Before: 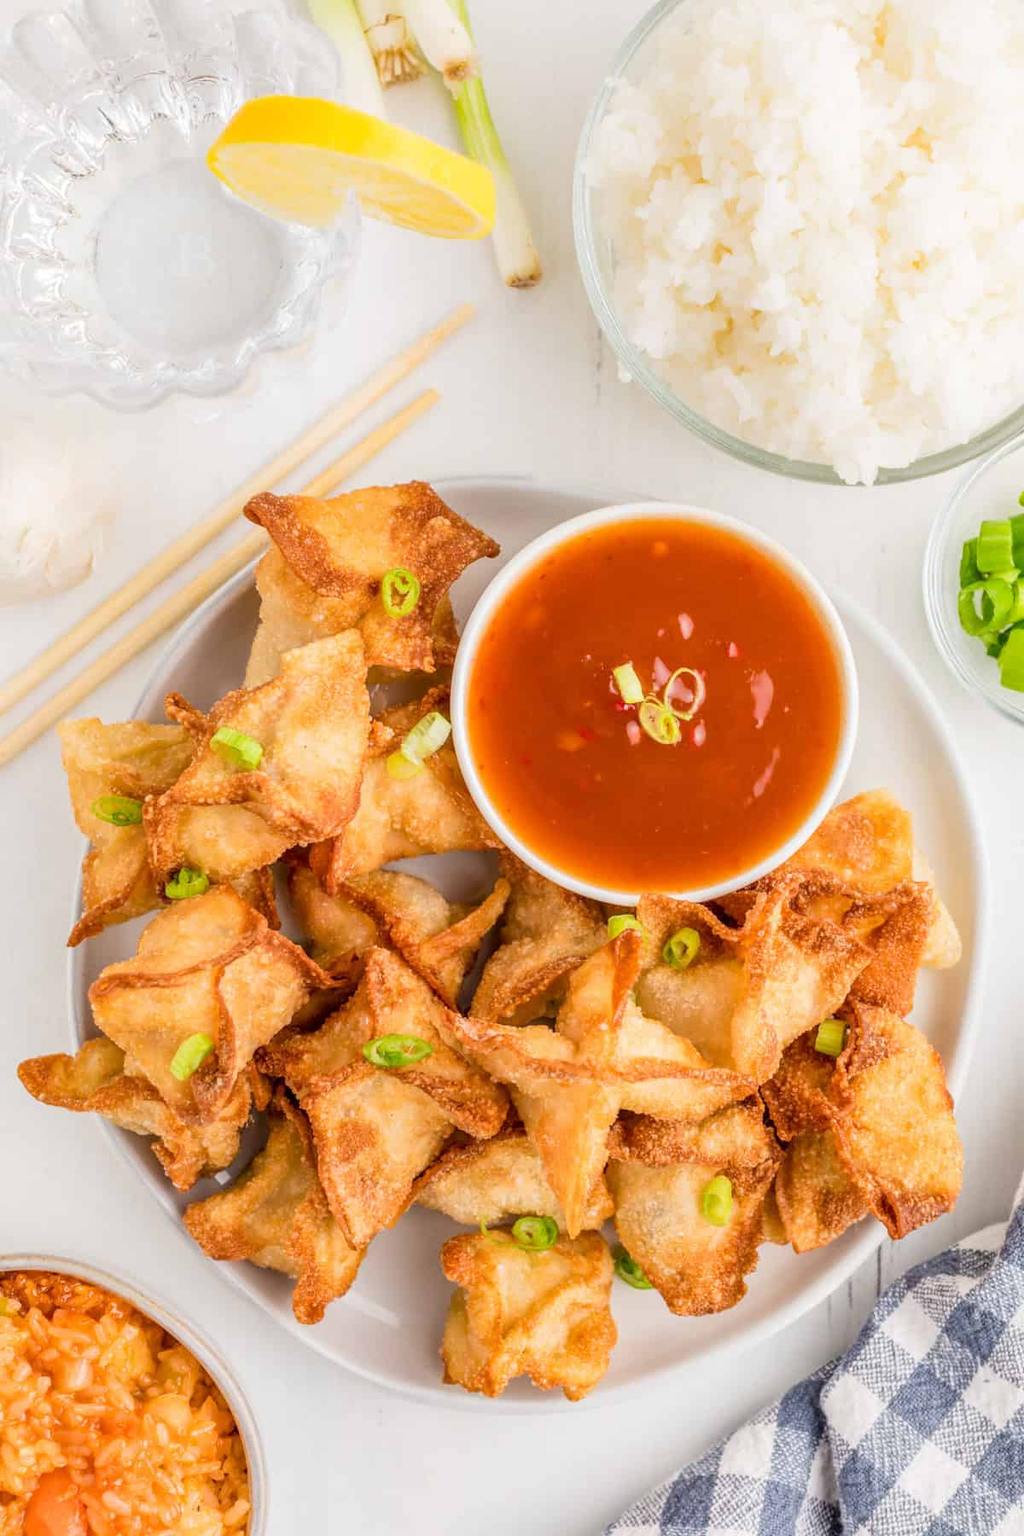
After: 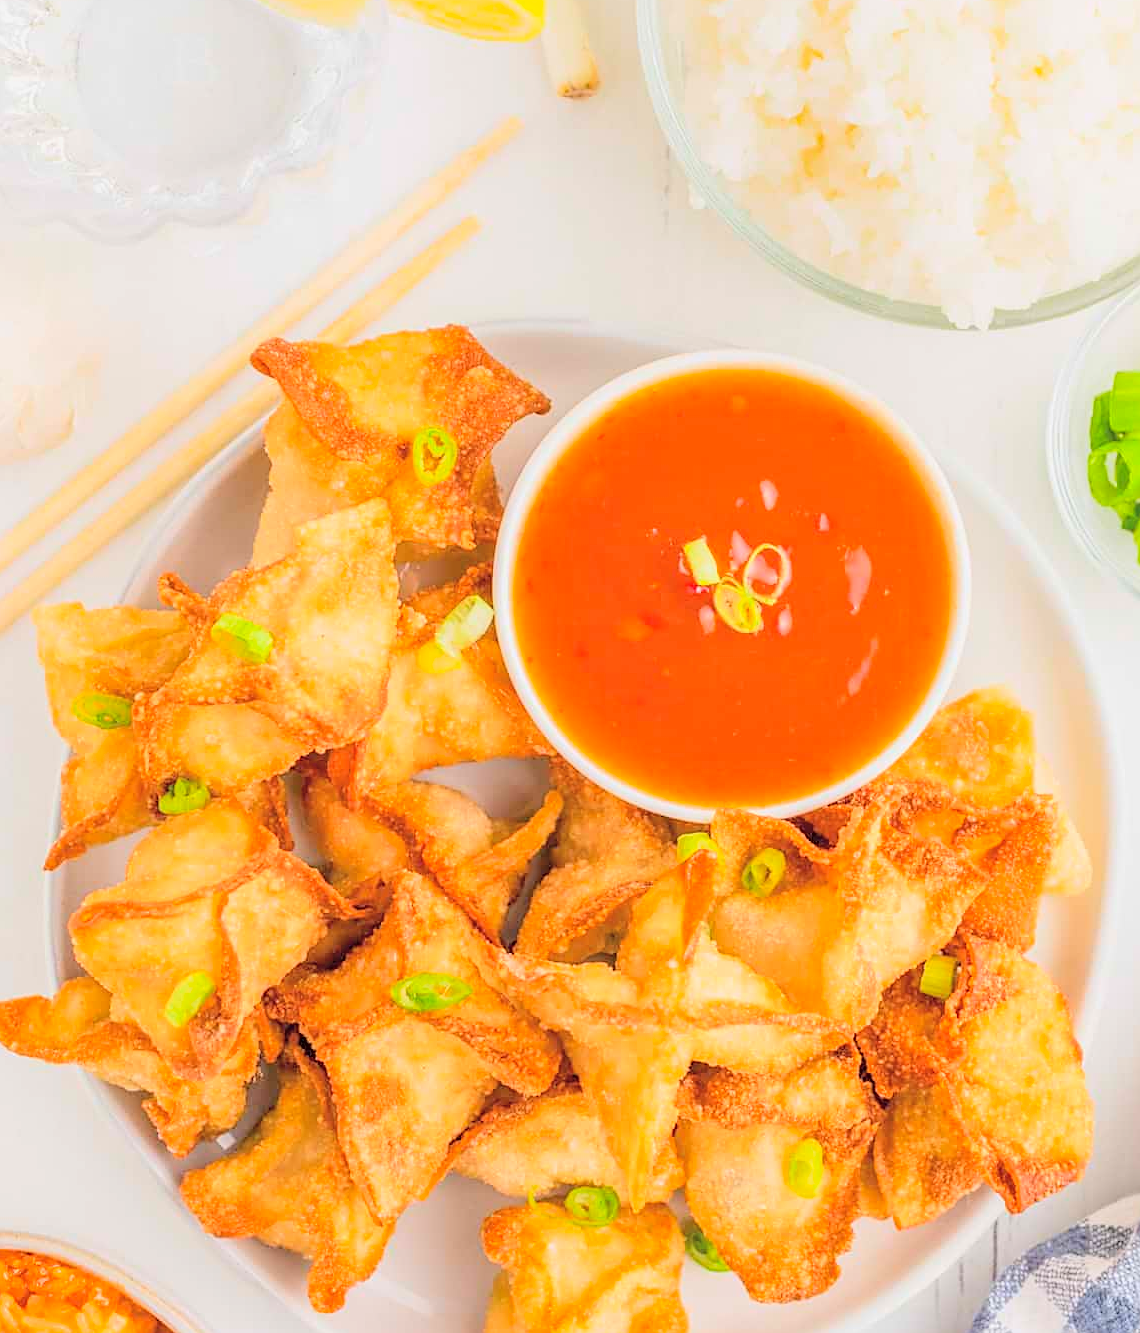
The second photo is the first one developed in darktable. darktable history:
crop and rotate: left 2.991%, top 13.302%, right 1.981%, bottom 12.636%
global tonemap: drago (0.7, 100)
exposure: exposure 1.16 EV, compensate exposure bias true, compensate highlight preservation false
sharpen: on, module defaults
tone equalizer: -7 EV 0.13 EV, smoothing diameter 25%, edges refinement/feathering 10, preserve details guided filter
